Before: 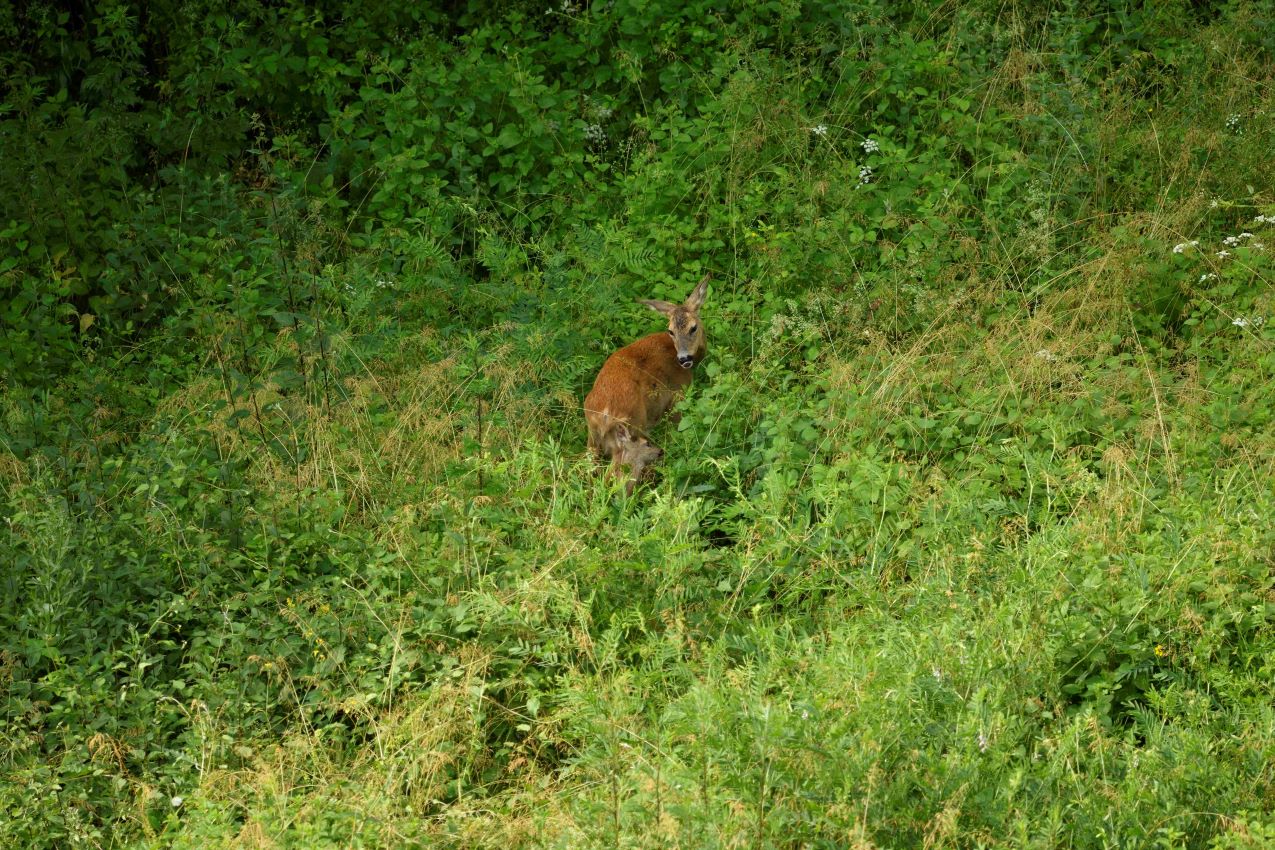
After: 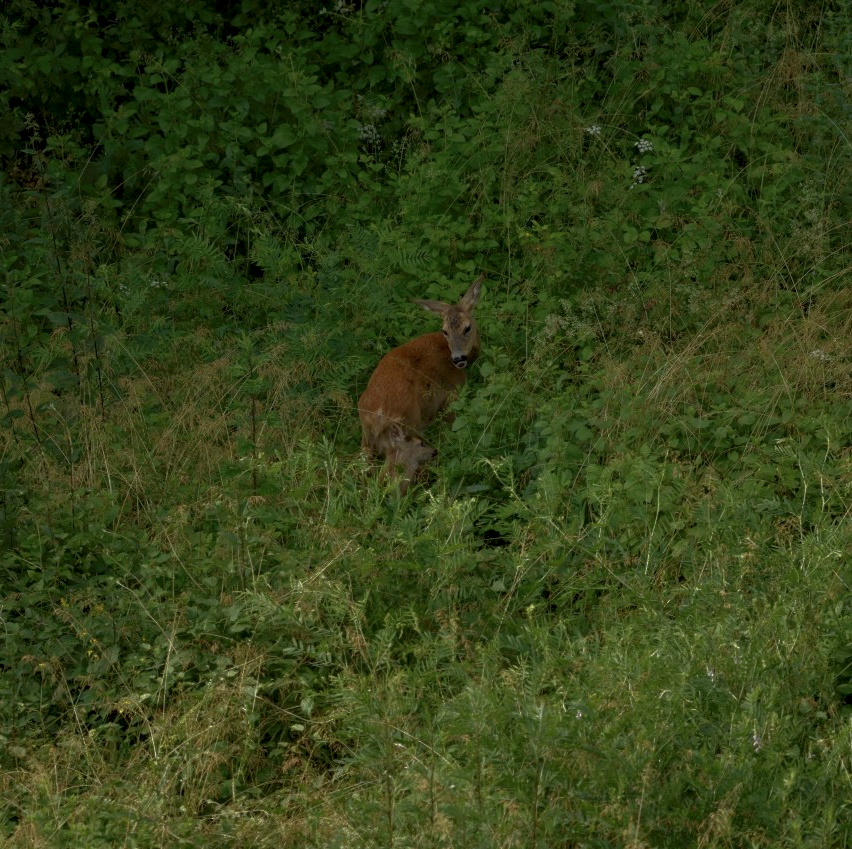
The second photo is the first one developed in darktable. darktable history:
local contrast: on, module defaults
base curve: curves: ch0 [(0, 0) (0.826, 0.587) (1, 1)]
tone curve: curves: ch0 [(0, 0) (0.91, 0.76) (0.997, 0.913)], color space Lab, linked channels, preserve colors none
crop and rotate: left 17.732%, right 15.423%
